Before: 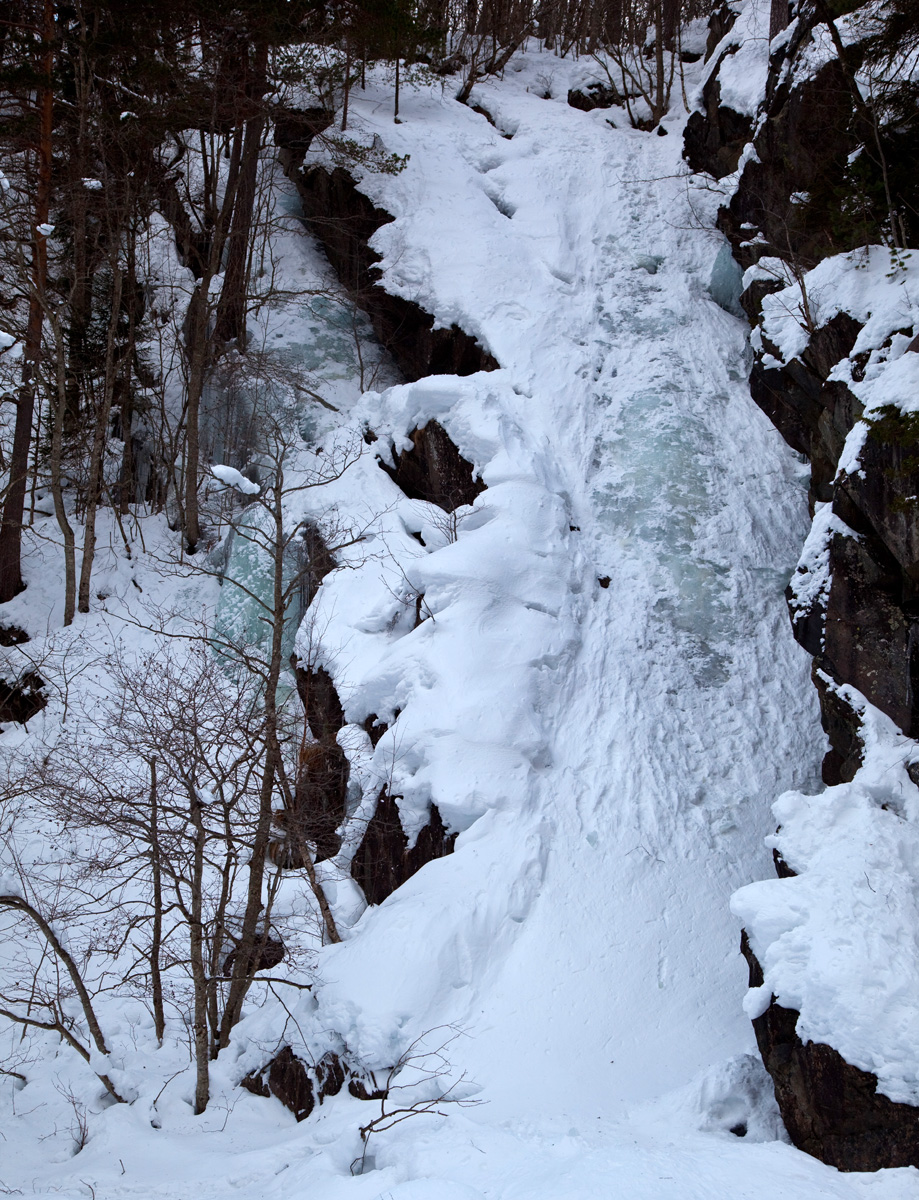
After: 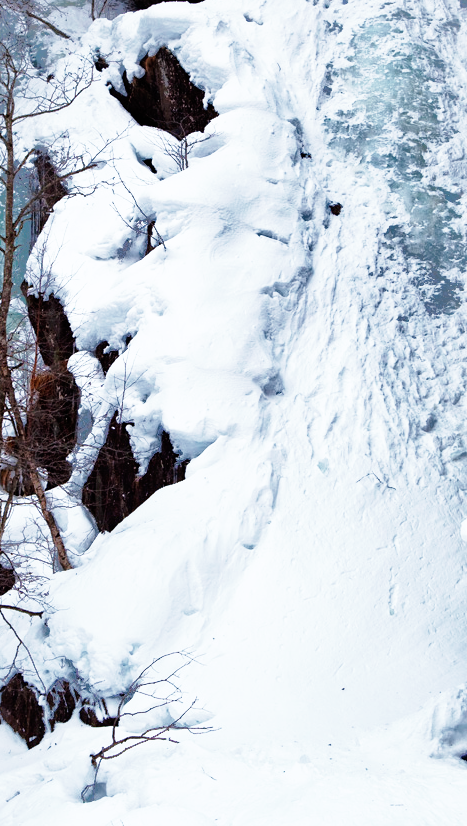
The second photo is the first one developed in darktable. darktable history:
base curve: curves: ch0 [(0, 0) (0.007, 0.004) (0.027, 0.03) (0.046, 0.07) (0.207, 0.54) (0.442, 0.872) (0.673, 0.972) (1, 1)], preserve colors none
crop and rotate: left 29.288%, top 31.117%, right 19.815%
exposure: black level correction 0.001, exposure 0.191 EV, compensate highlight preservation false
shadows and highlights: shadows 24.85, highlights -70.09
